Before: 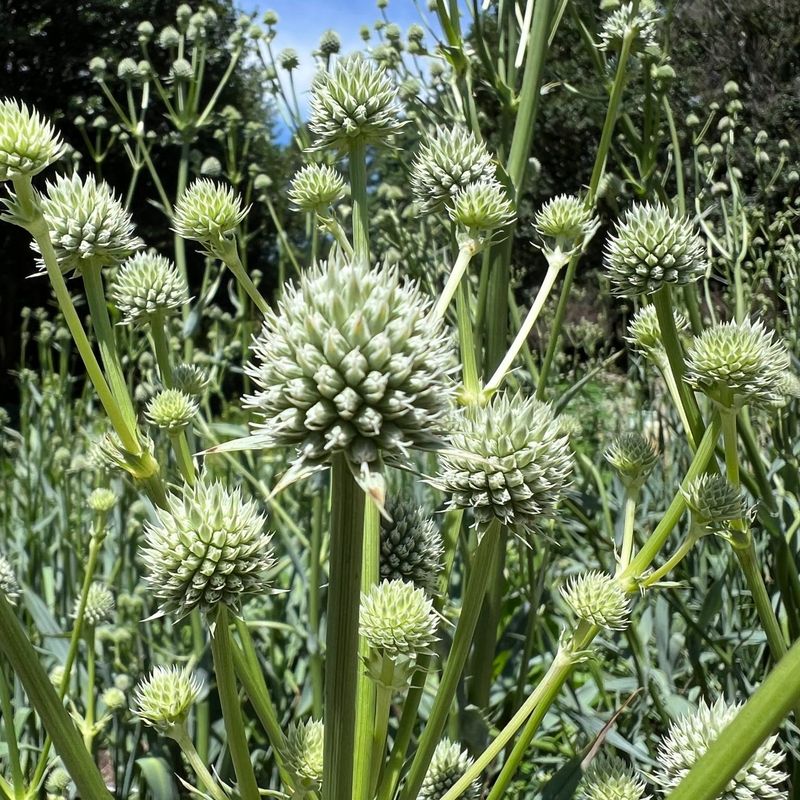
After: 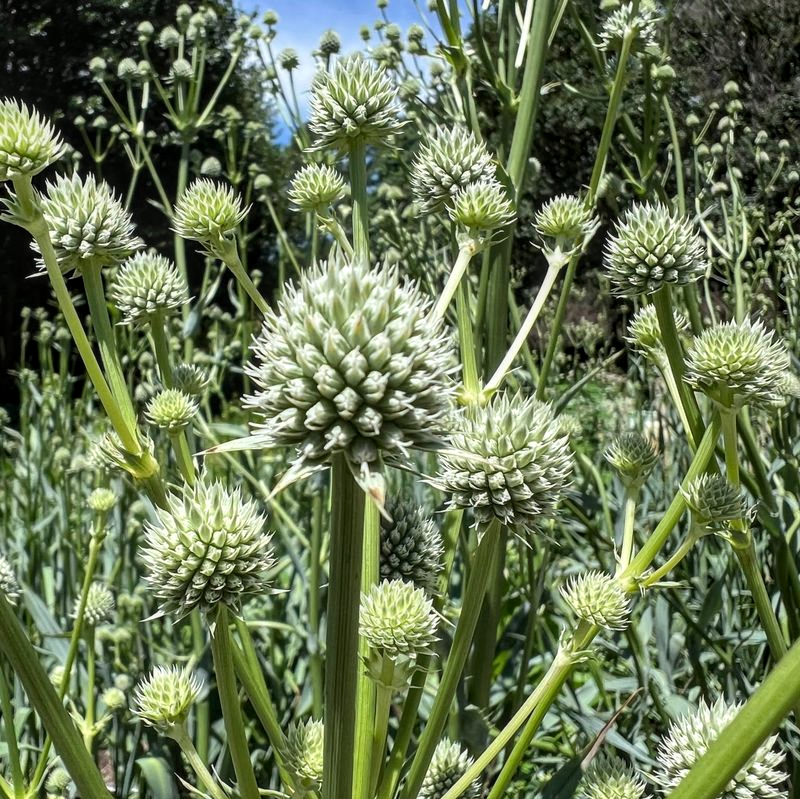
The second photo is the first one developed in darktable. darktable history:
local contrast: on, module defaults
crop: bottom 0.074%
